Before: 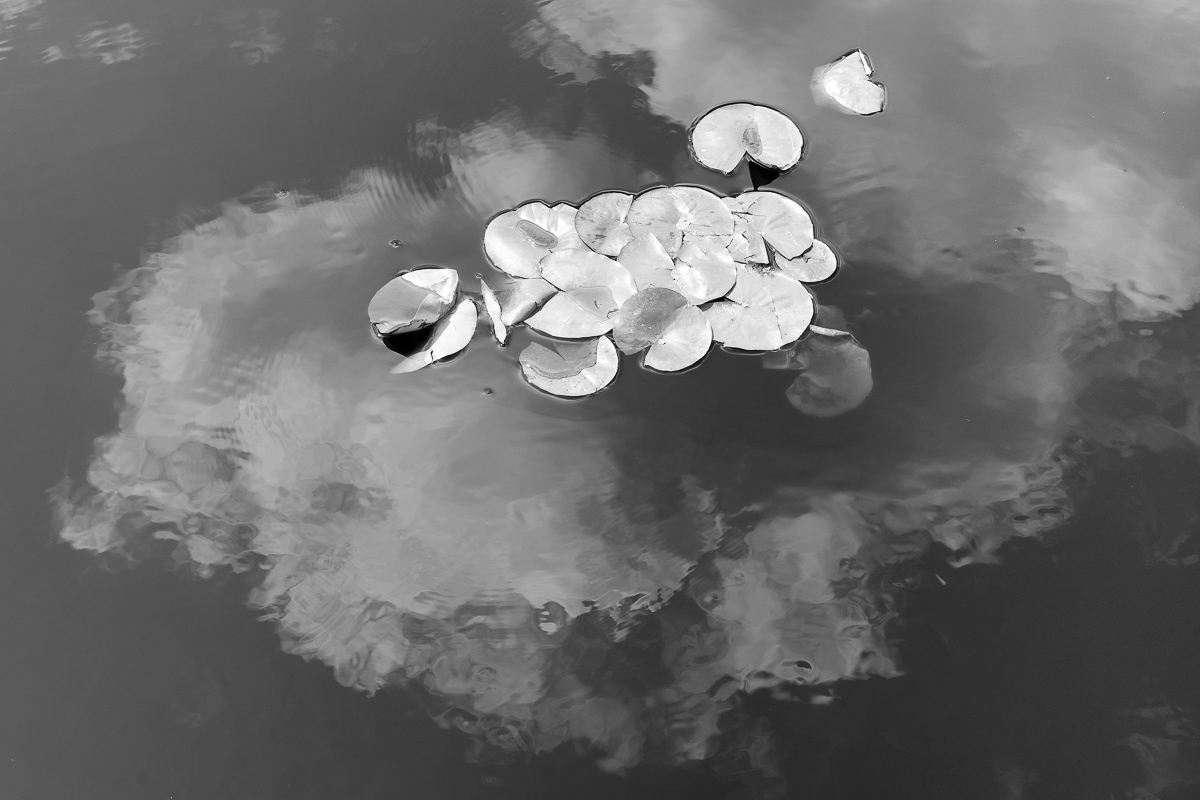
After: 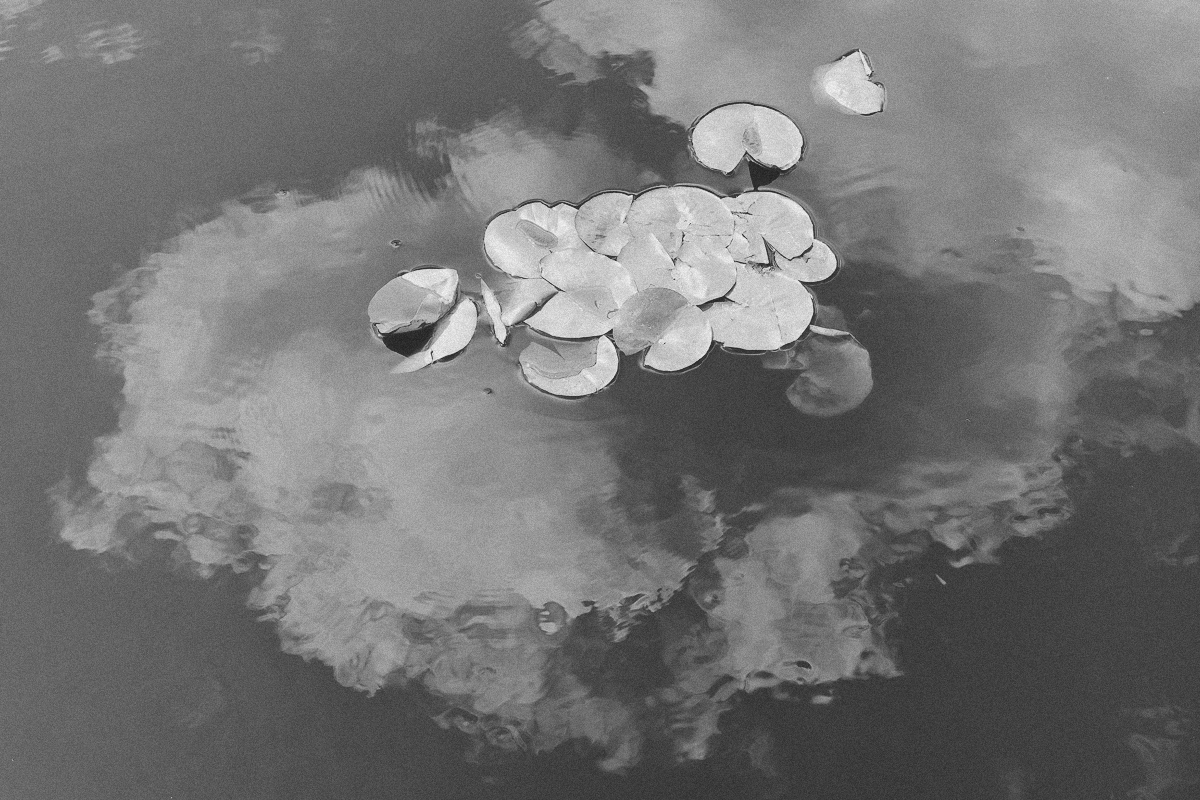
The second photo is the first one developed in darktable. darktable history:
base curve: curves: ch0 [(0, 0.024) (0.055, 0.065) (0.121, 0.166) (0.236, 0.319) (0.693, 0.726) (1, 1)], preserve colors none
tone equalizer: -8 EV 0.25 EV, -7 EV 0.417 EV, -6 EV 0.417 EV, -5 EV 0.25 EV, -3 EV -0.25 EV, -2 EV -0.417 EV, -1 EV -0.417 EV, +0 EV -0.25 EV, edges refinement/feathering 500, mask exposure compensation -1.57 EV, preserve details guided filter
grain: mid-tones bias 0%
